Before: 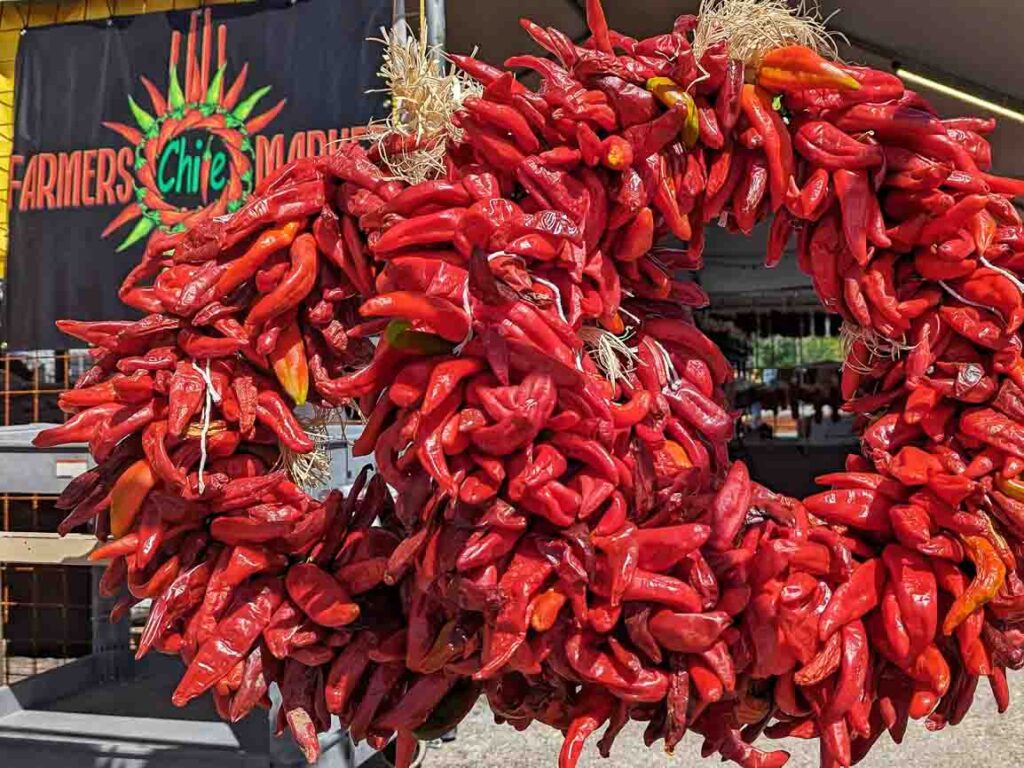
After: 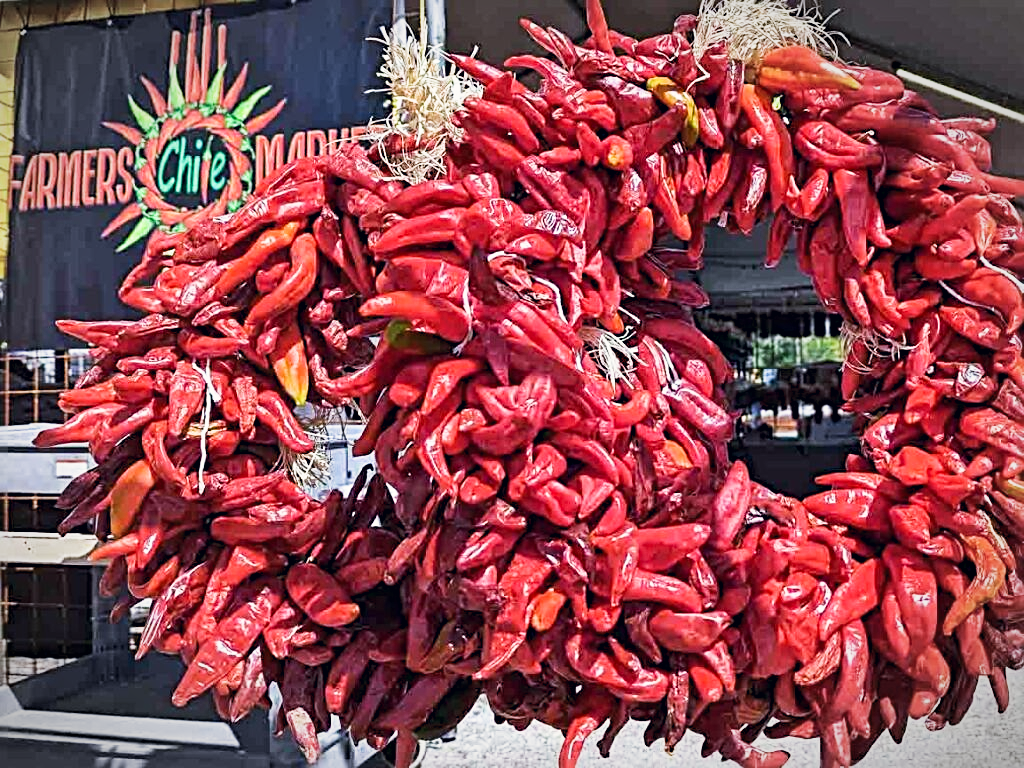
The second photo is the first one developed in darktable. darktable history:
tone equalizer: -8 EV -0.417 EV, -7 EV -0.389 EV, -6 EV -0.333 EV, -5 EV -0.222 EV, -3 EV 0.222 EV, -2 EV 0.333 EV, -1 EV 0.389 EV, +0 EV 0.417 EV, edges refinement/feathering 500, mask exposure compensation -1.57 EV, preserve details no
vignetting: fall-off start 87%, automatic ratio true
color correction: highlights a* 0.207, highlights b* 2.7, shadows a* -0.874, shadows b* -4.78
white balance: red 0.948, green 1.02, blue 1.176
sharpen: radius 3.119
sigmoid: contrast 1.22, skew 0.65
exposure: exposure 0.574 EV, compensate highlight preservation false
